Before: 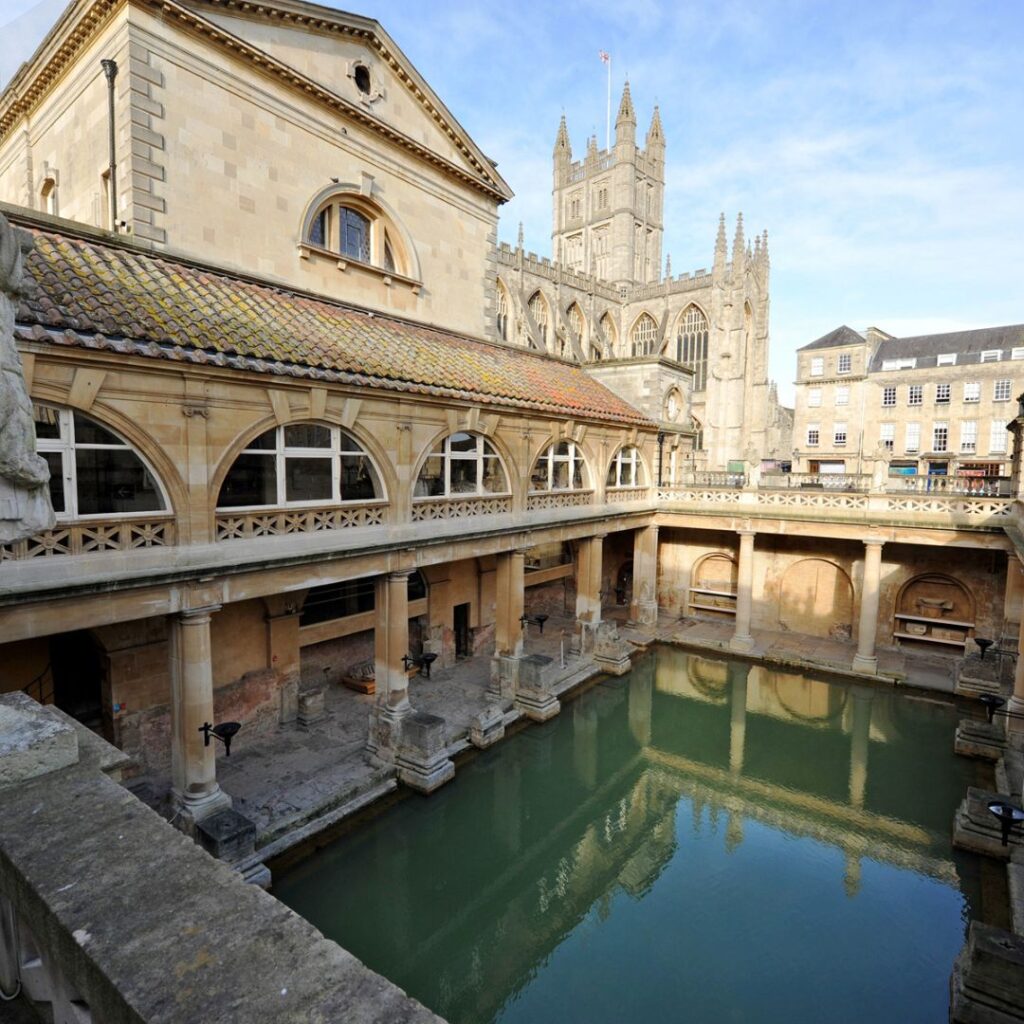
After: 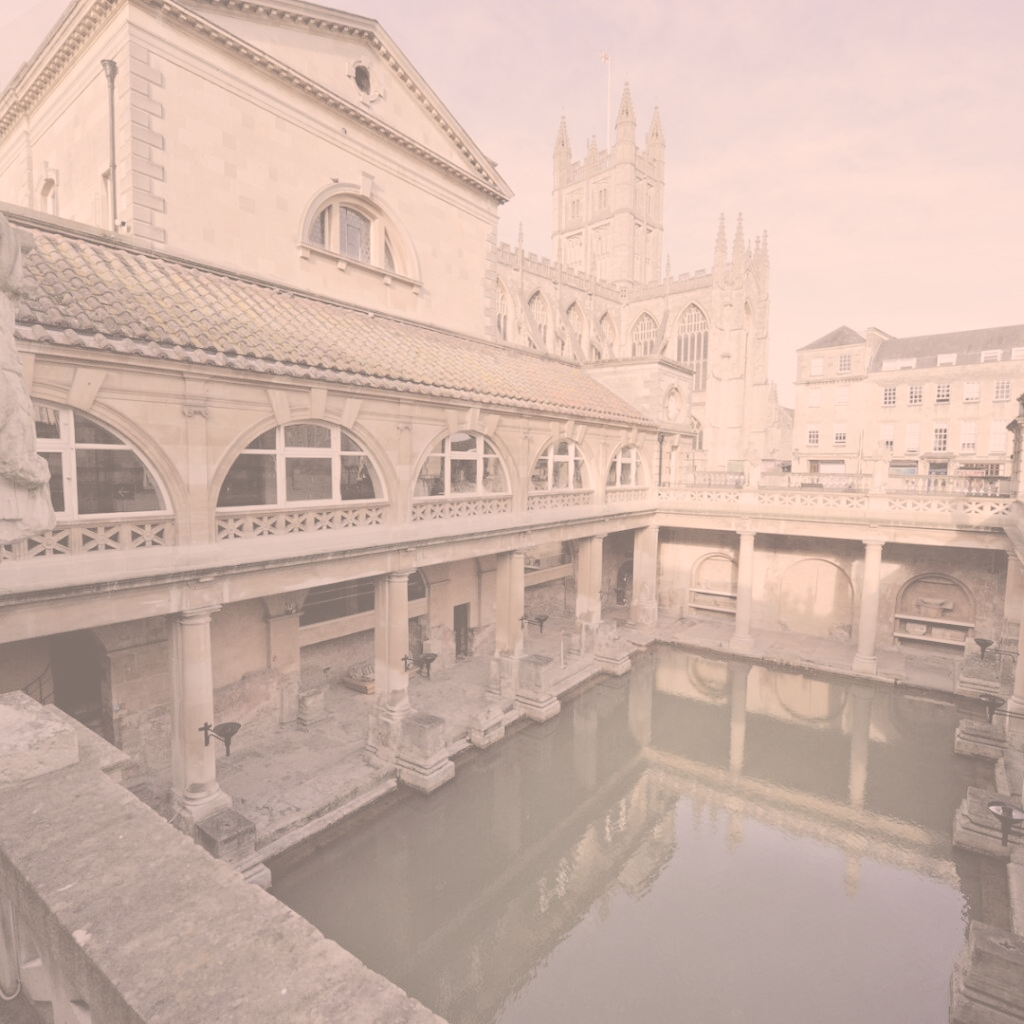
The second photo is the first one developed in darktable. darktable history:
color correction: highlights a* 11.37, highlights b* 11.41
contrast brightness saturation: contrast -0.332, brightness 0.756, saturation -0.799
exposure: compensate highlight preservation false
